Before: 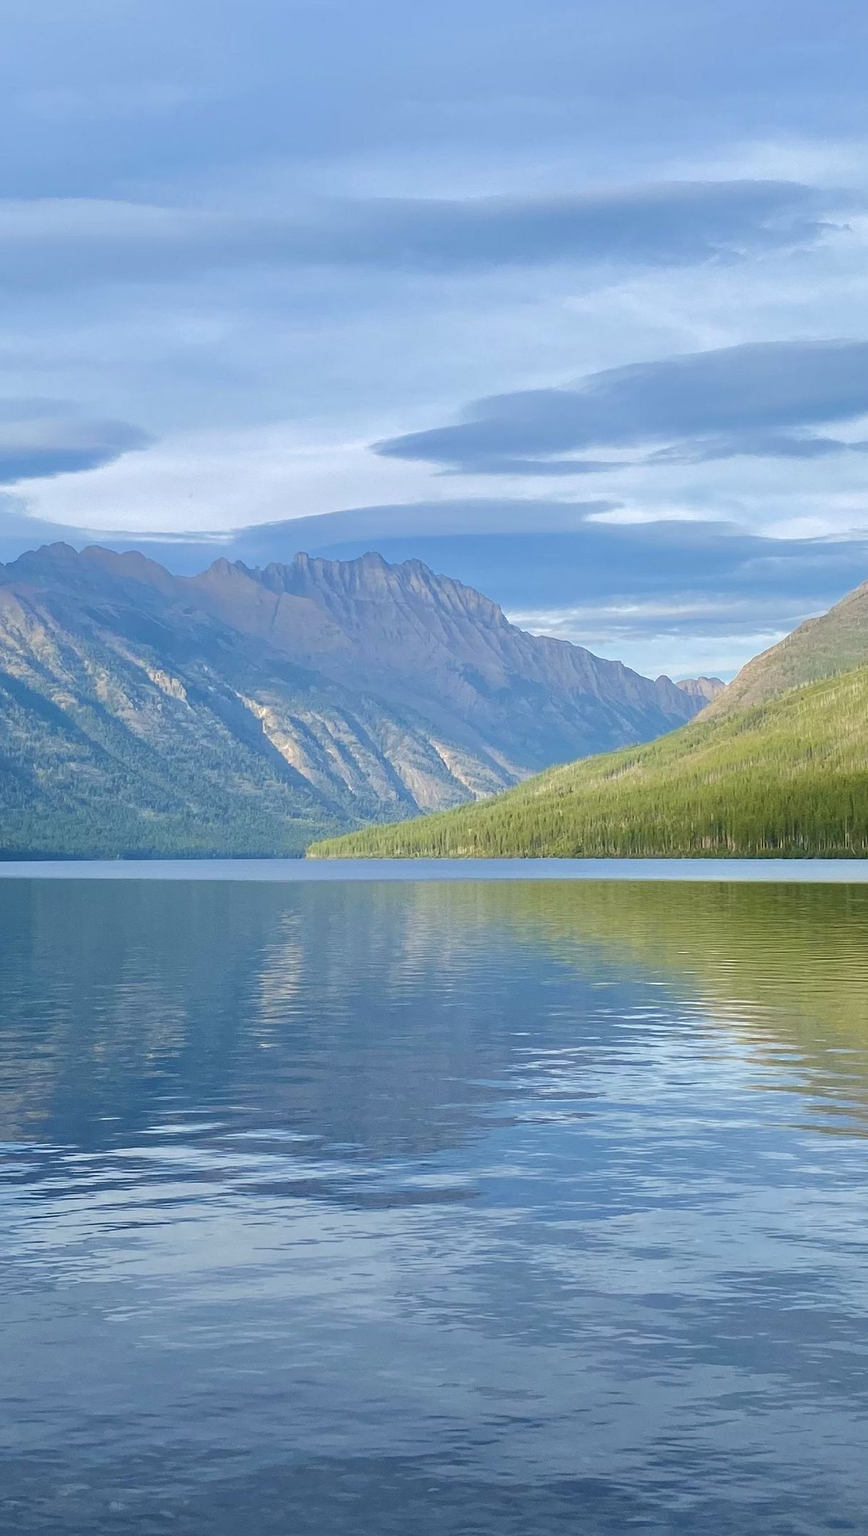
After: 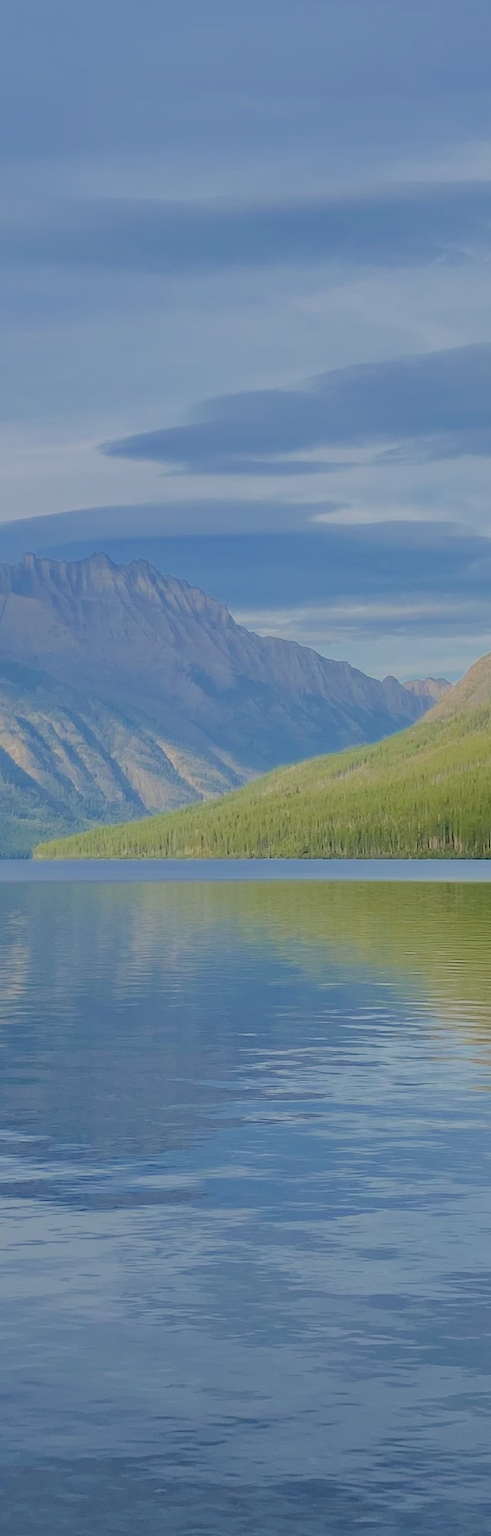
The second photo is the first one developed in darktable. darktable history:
crop: left 31.486%, top 0.017%, right 11.871%
filmic rgb: black relative exposure -4.47 EV, white relative exposure 6.54 EV, hardness 1.91, contrast 0.505, color science v6 (2022)
